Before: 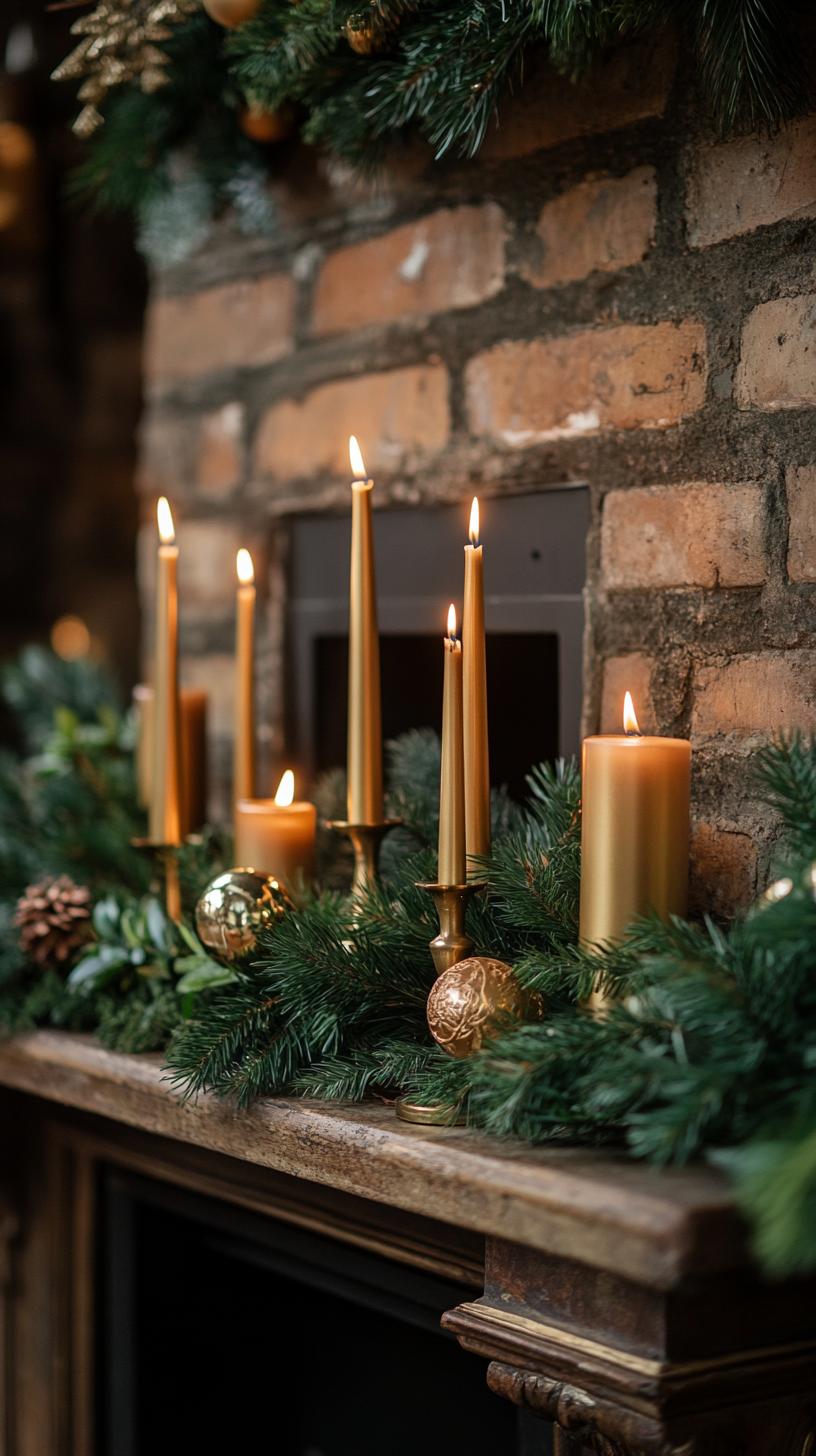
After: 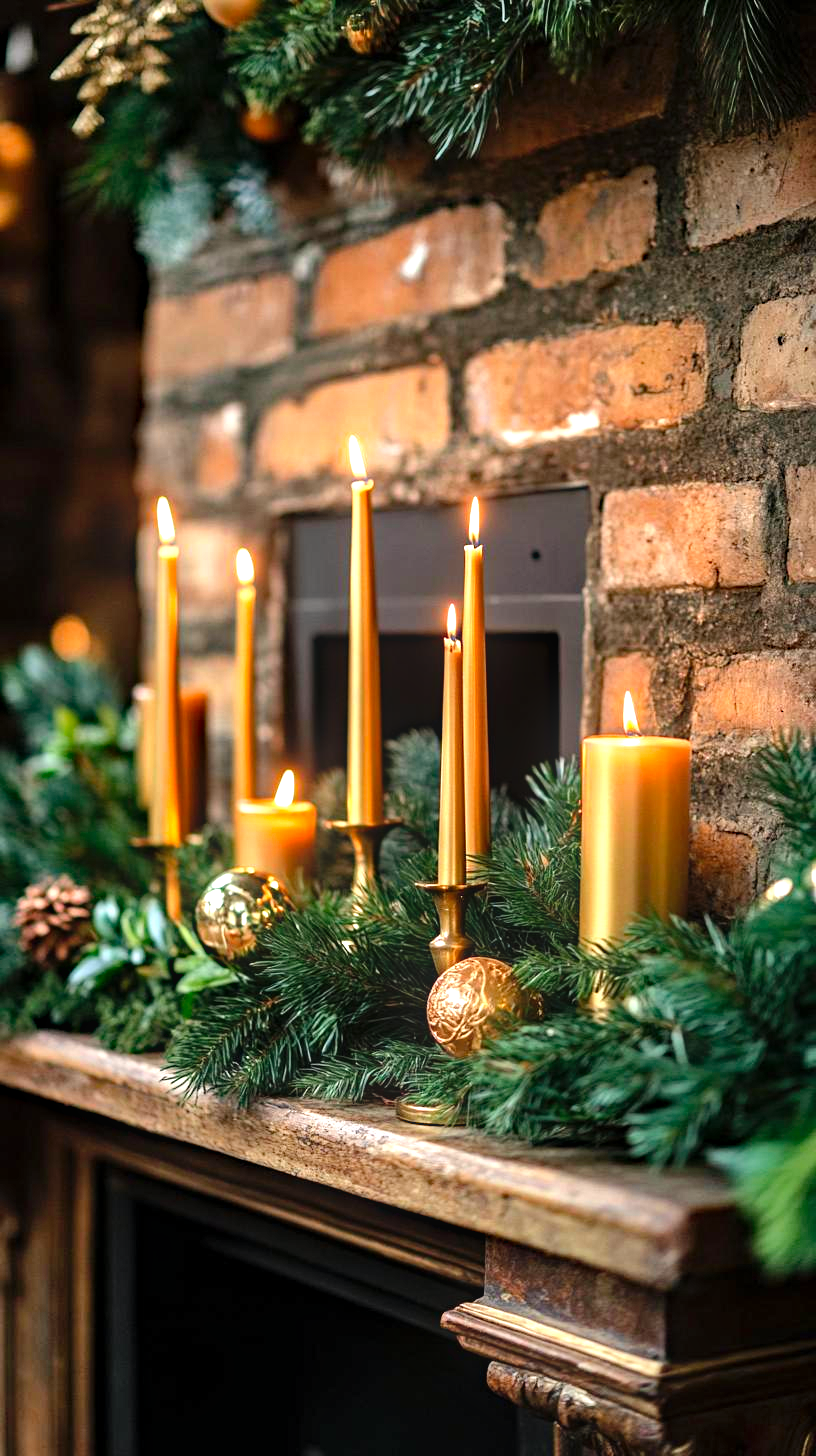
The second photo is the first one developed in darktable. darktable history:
haze removal: strength 0.29, distance 0.25, compatibility mode true, adaptive false
shadows and highlights: radius 118.69, shadows 42.21, highlights -61.56, soften with gaussian
levels: levels [0, 0.352, 0.703]
bloom: size 9%, threshold 100%, strength 7%
contrast brightness saturation: saturation 0.1
